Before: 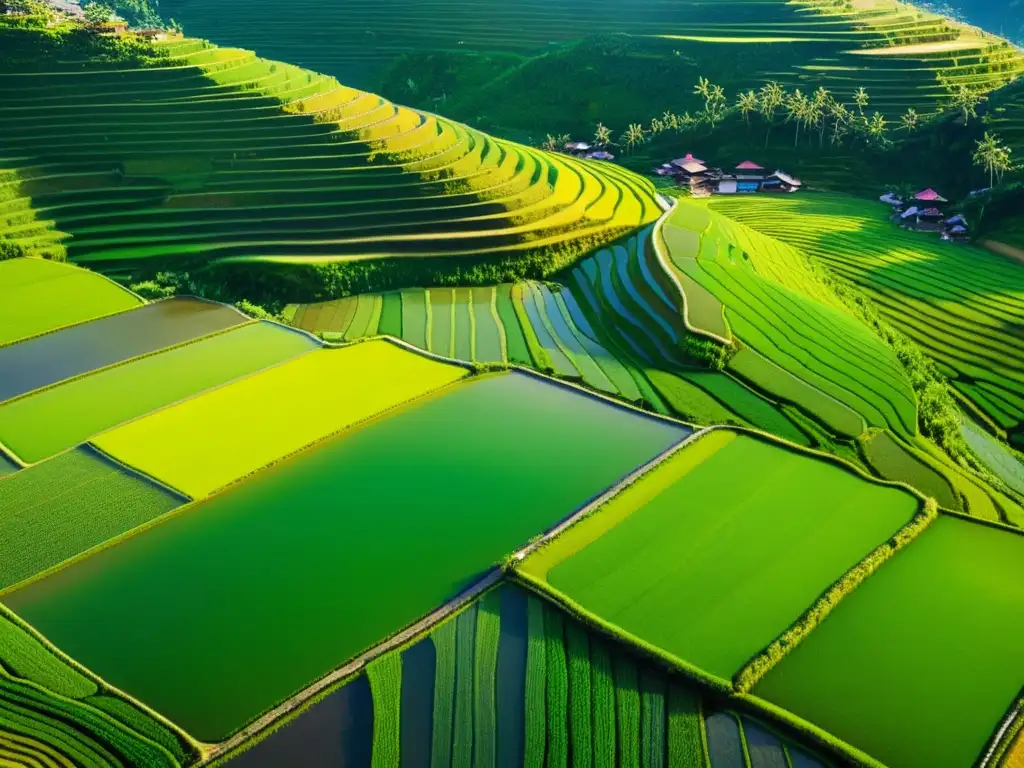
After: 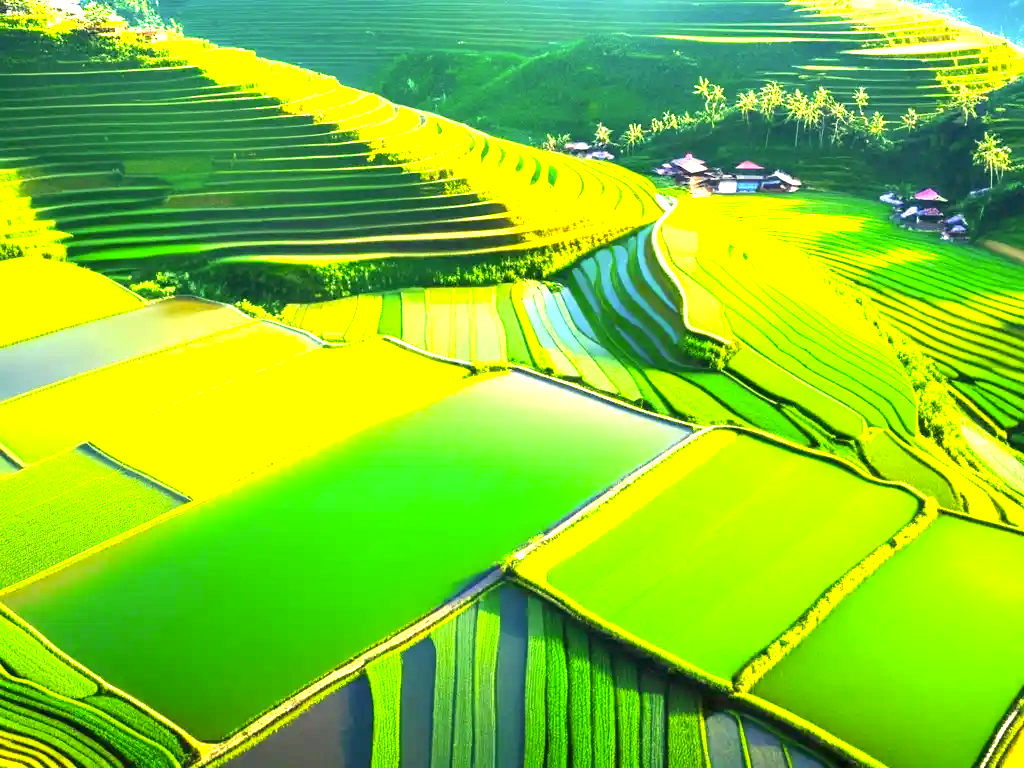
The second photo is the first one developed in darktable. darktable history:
exposure: exposure 2.013 EV, compensate highlight preservation false
color correction: highlights a* 1.3, highlights b* 17.97
